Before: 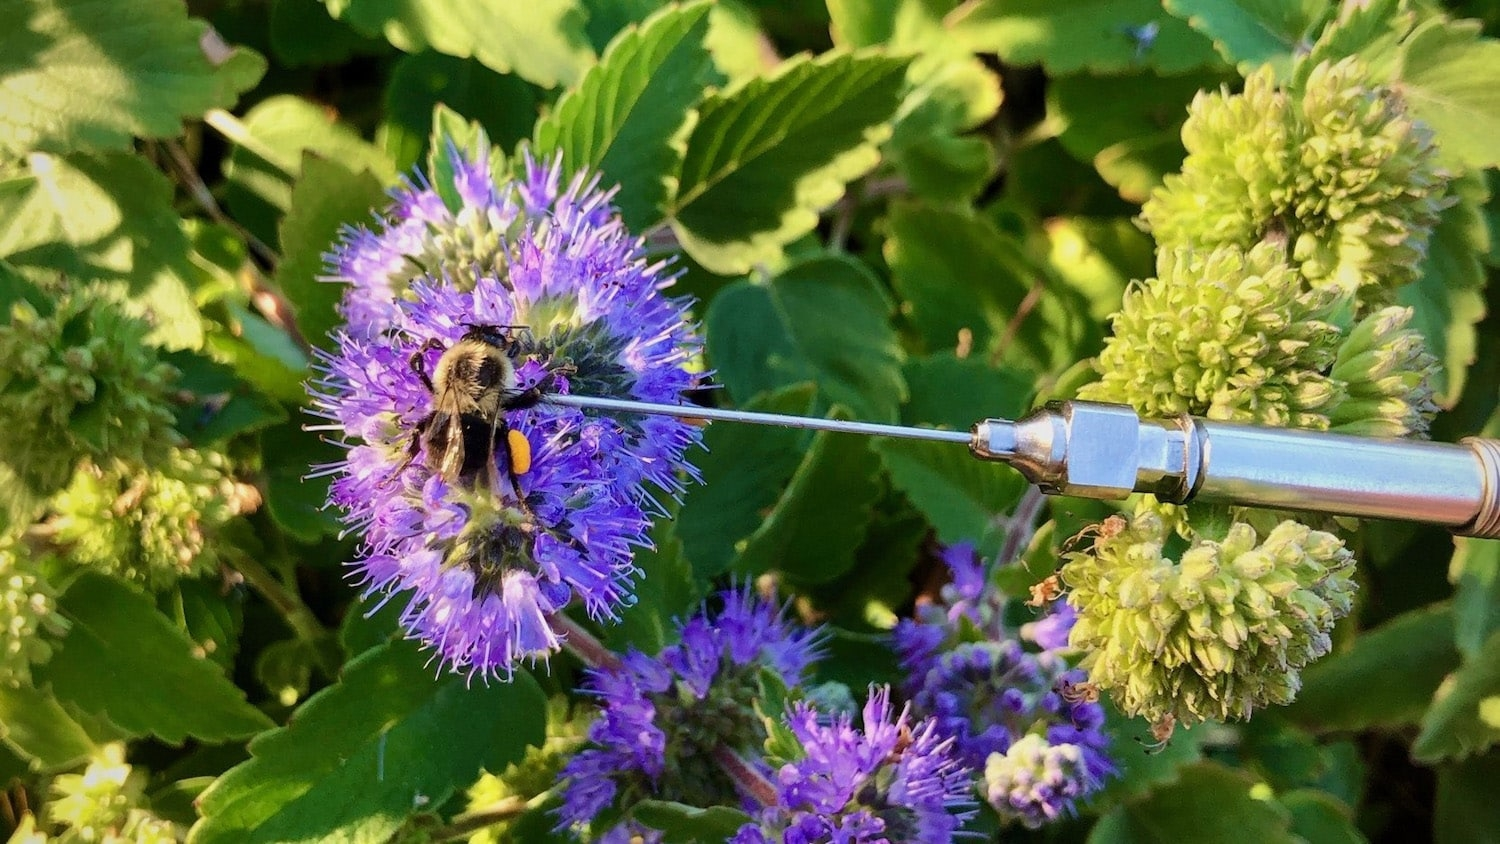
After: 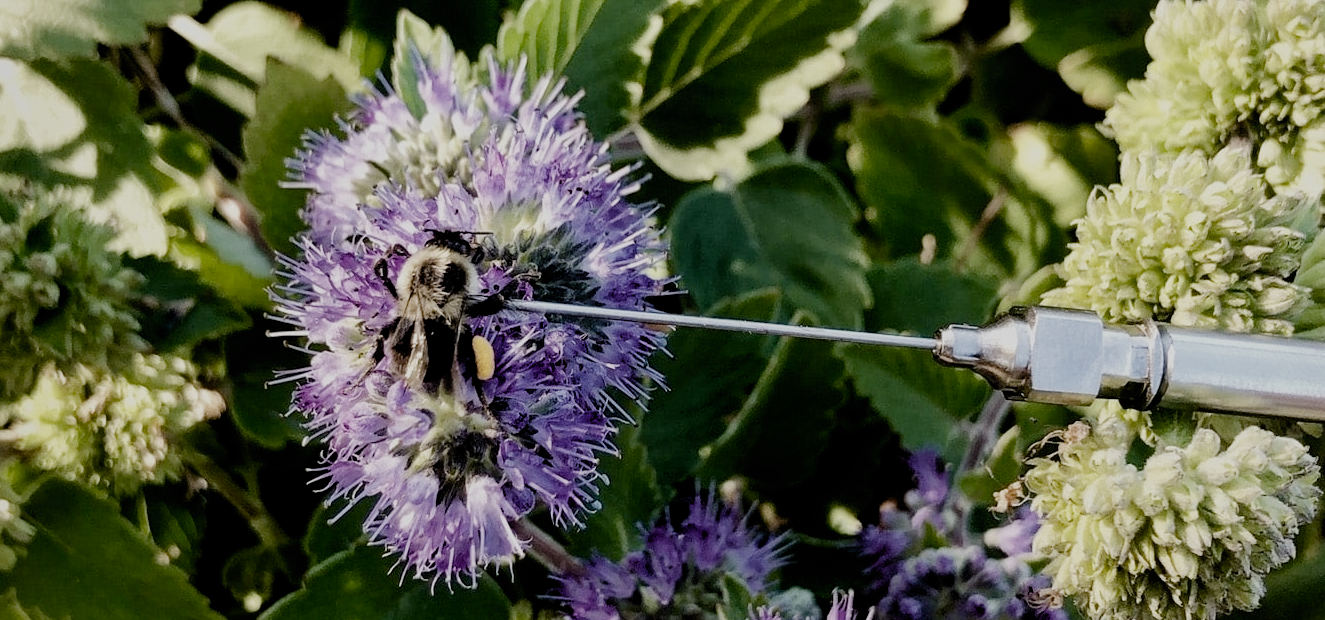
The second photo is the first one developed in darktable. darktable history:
tone equalizer: smoothing diameter 2.11%, edges refinement/feathering 16.04, mask exposure compensation -1.57 EV, filter diffusion 5
filmic rgb: black relative exposure -5.14 EV, white relative exposure 3.99 EV, hardness 2.89, contrast 1.202, highlights saturation mix -29.49%, preserve chrominance no, color science v4 (2020), contrast in shadows soft, contrast in highlights soft
crop and rotate: left 2.406%, top 11.212%, right 9.243%, bottom 15.288%
shadows and highlights: shadows -22.74, highlights 46.59, highlights color adjustment 77.57%, soften with gaussian
